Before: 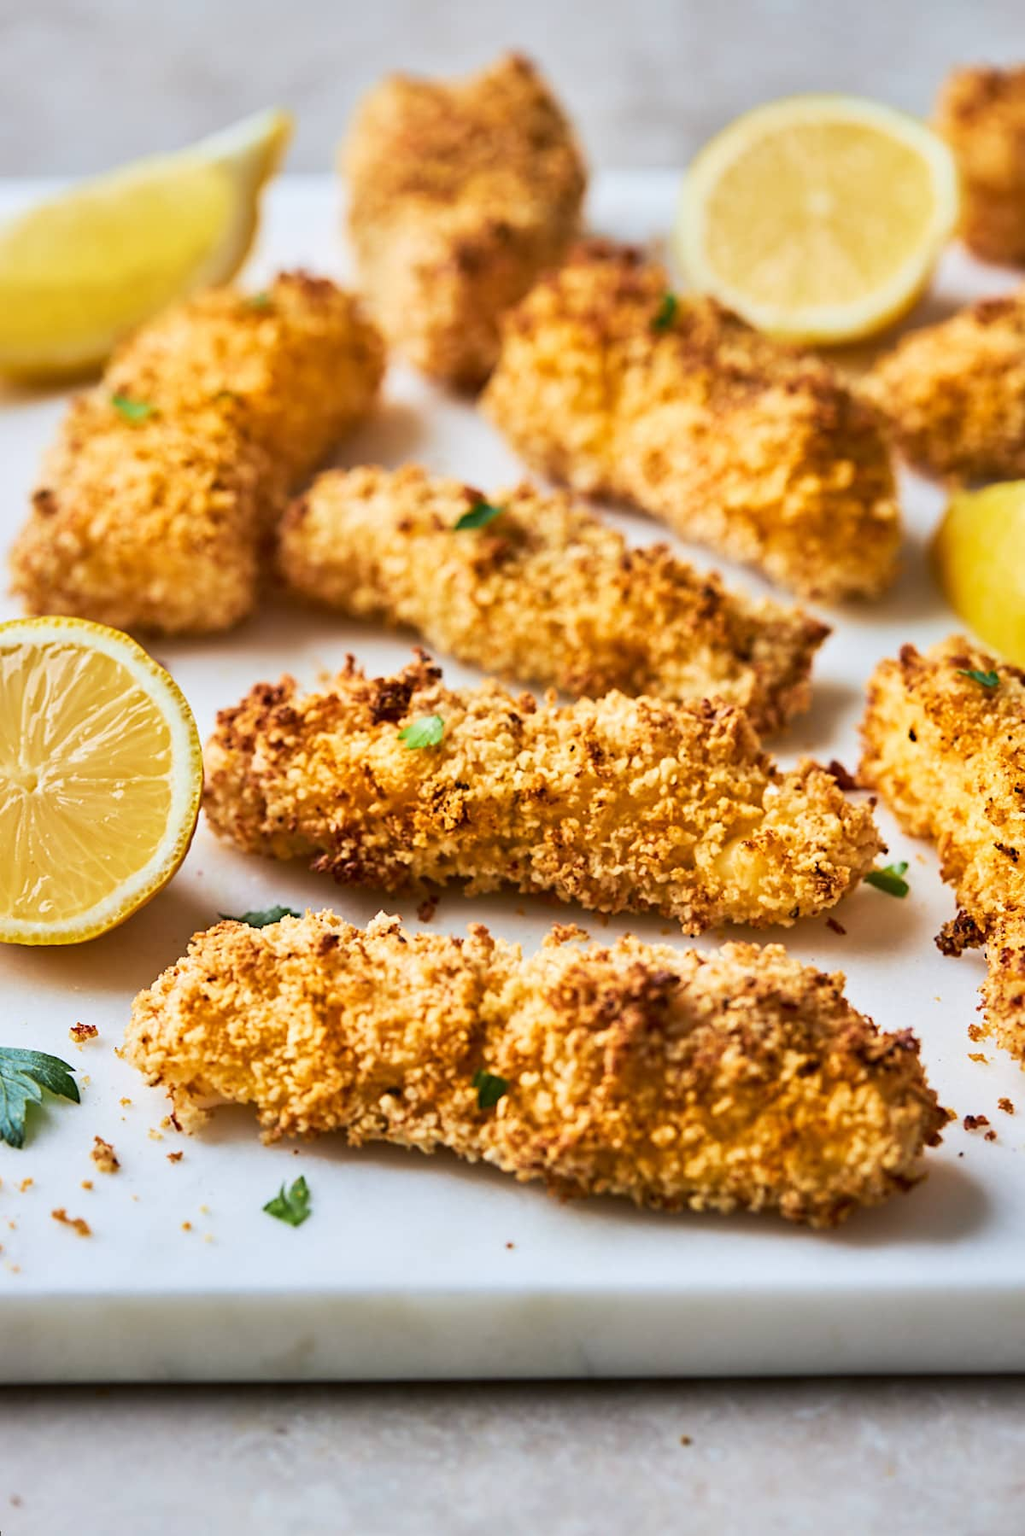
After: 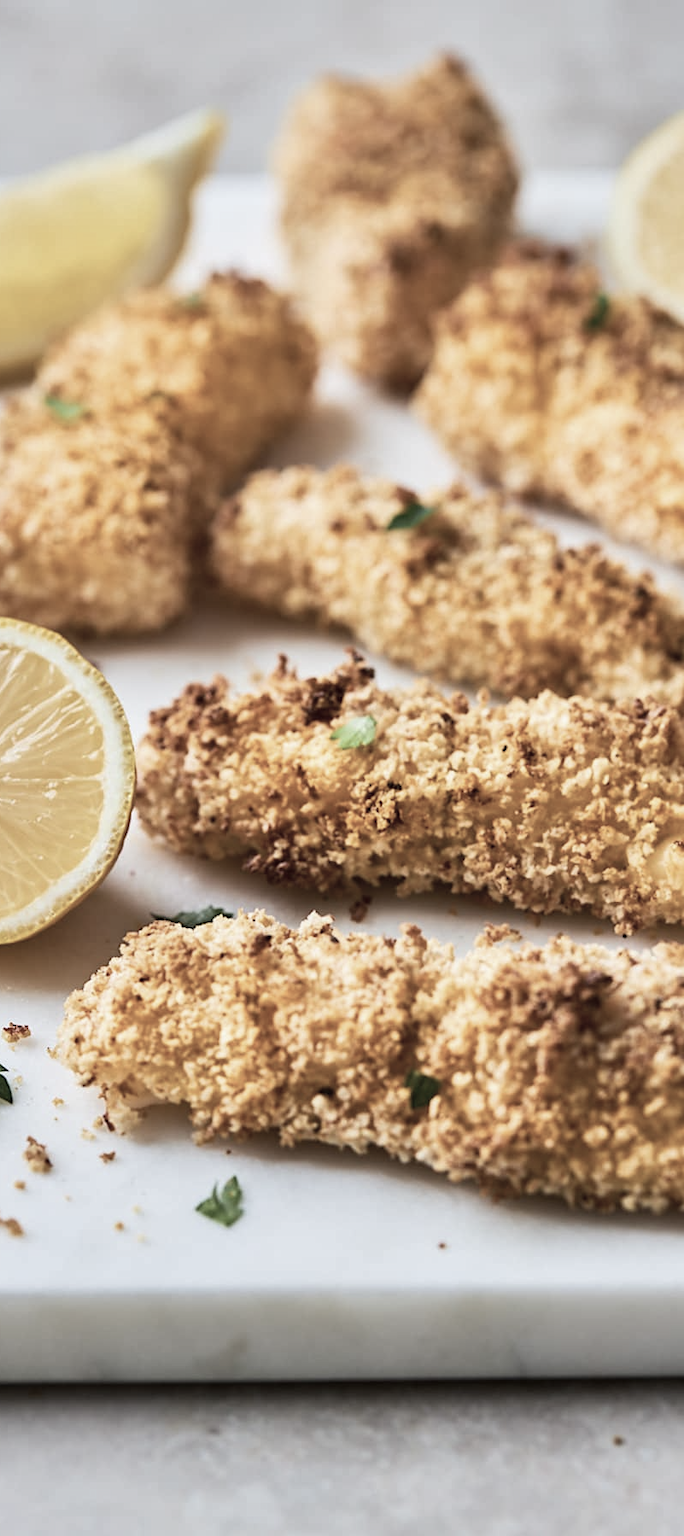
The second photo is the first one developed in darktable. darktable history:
crop and rotate: left 6.624%, right 26.513%
color correction: highlights b* 0.017, saturation 0.494
